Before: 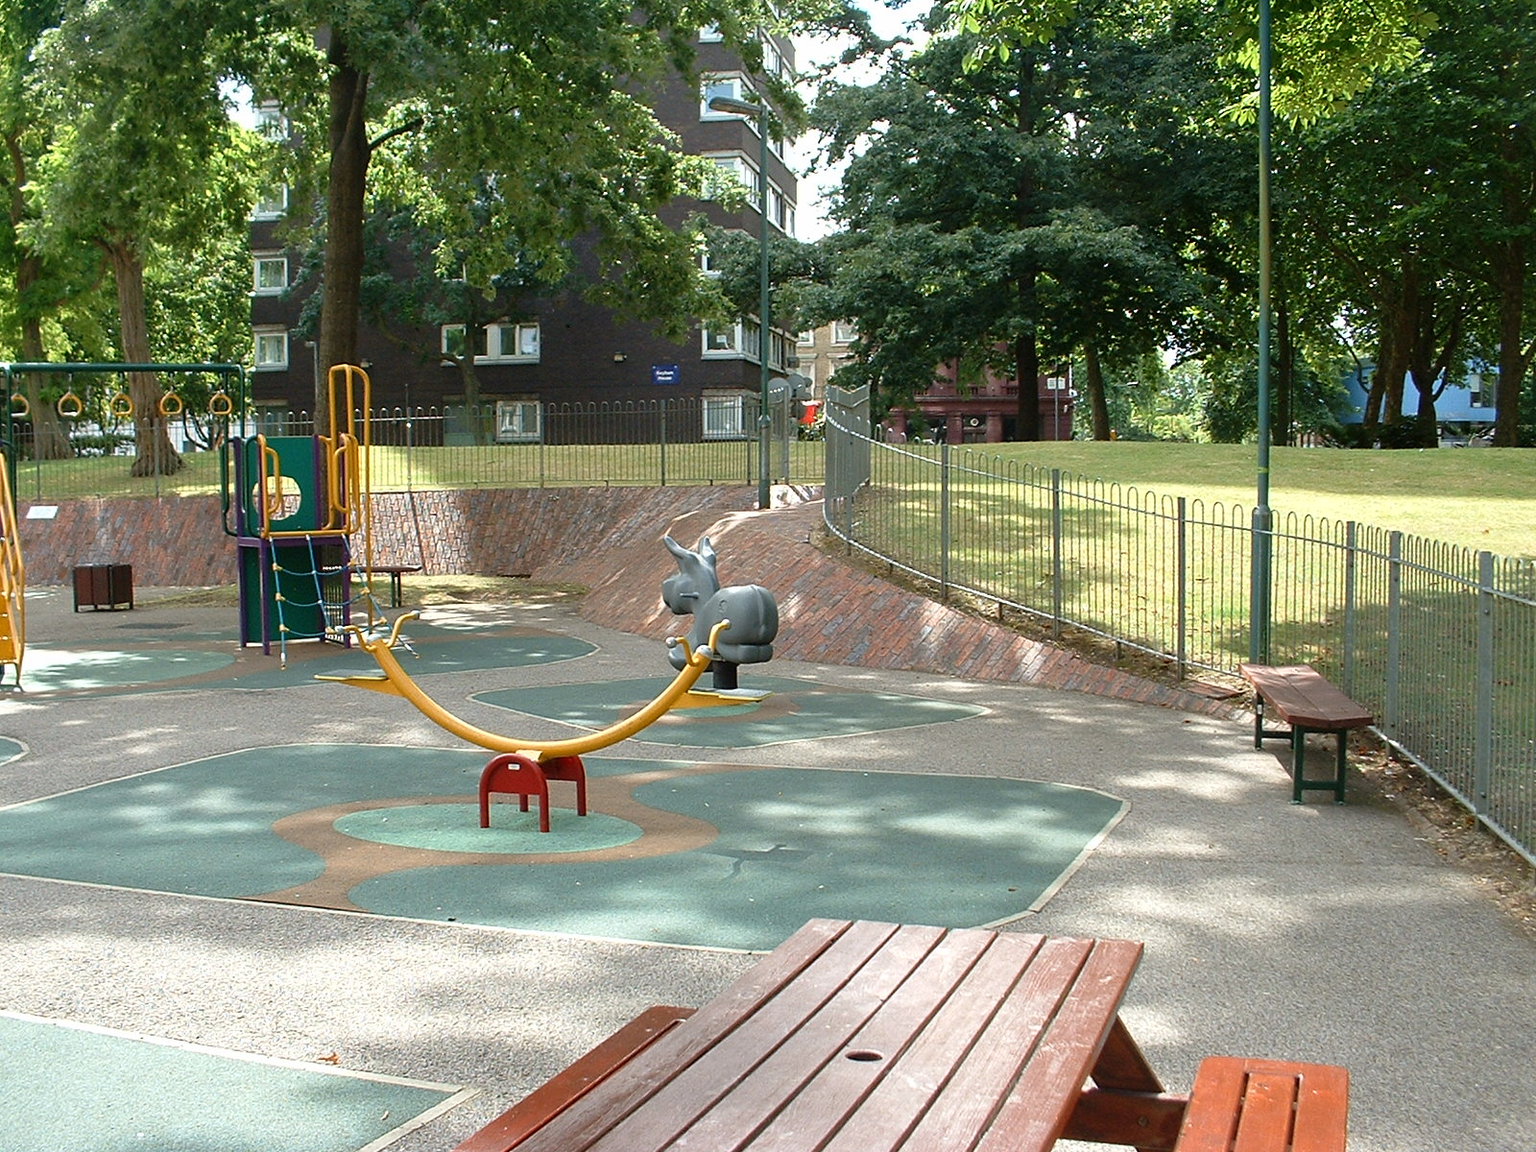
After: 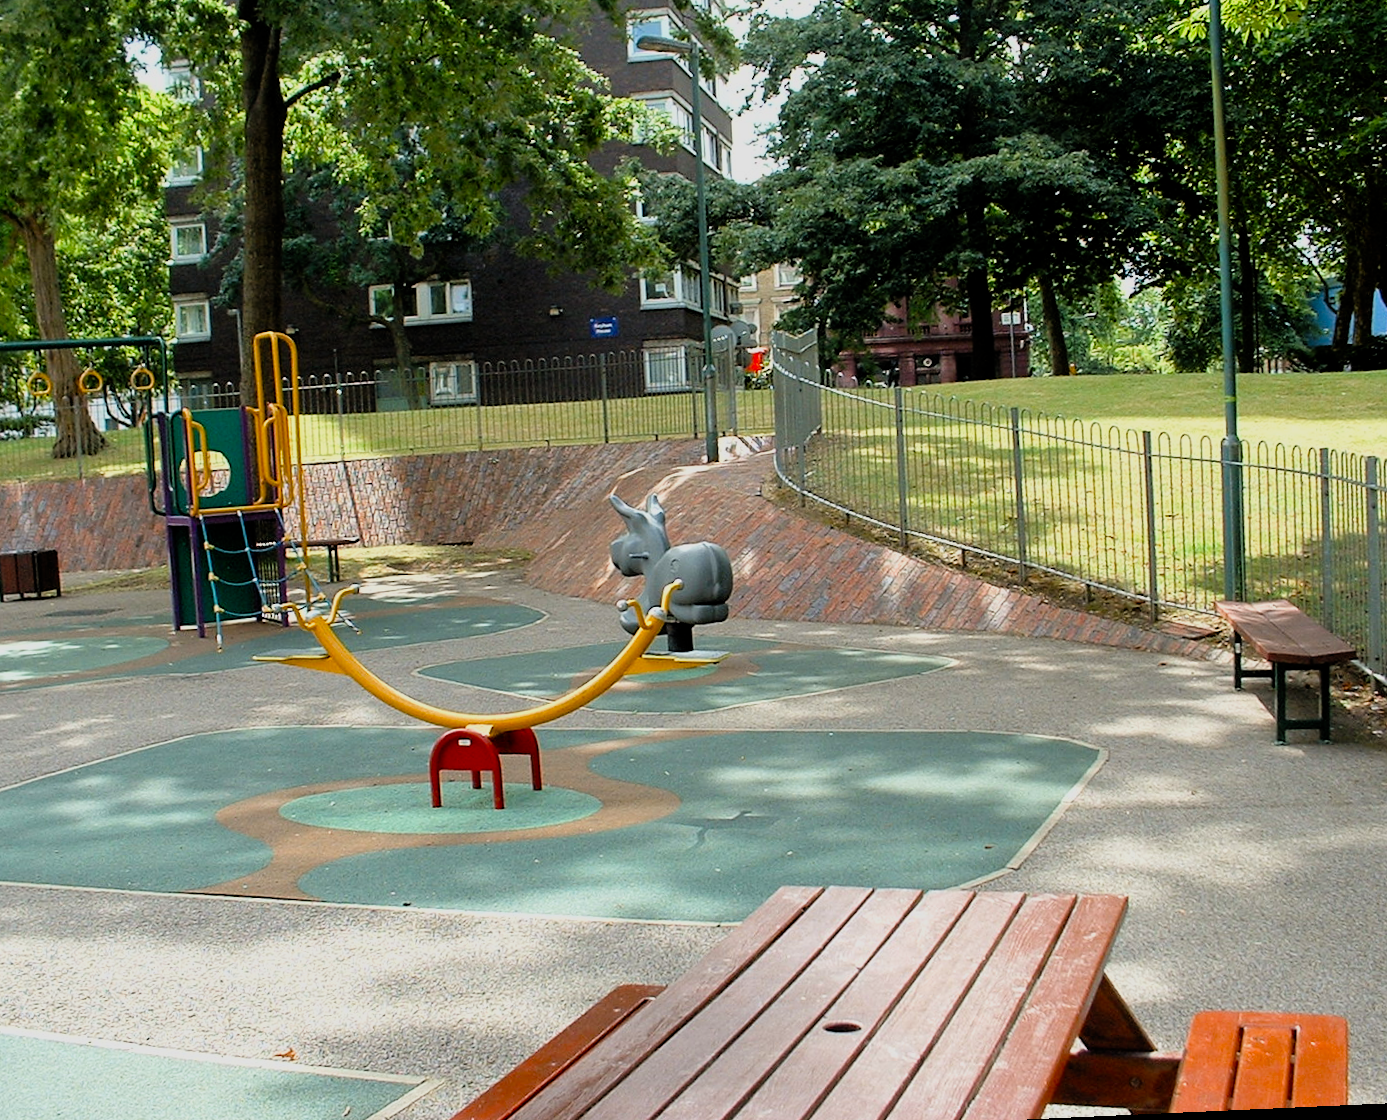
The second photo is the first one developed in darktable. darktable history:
rotate and perspective: rotation -2.56°, automatic cropping off
crop: left 6.446%, top 8.188%, right 9.538%, bottom 3.548%
filmic rgb: black relative exposure -7.75 EV, white relative exposure 4.4 EV, threshold 3 EV, target black luminance 0%, hardness 3.76, latitude 50.51%, contrast 1.074, highlights saturation mix 10%, shadows ↔ highlights balance -0.22%, color science v4 (2020), enable highlight reconstruction true
